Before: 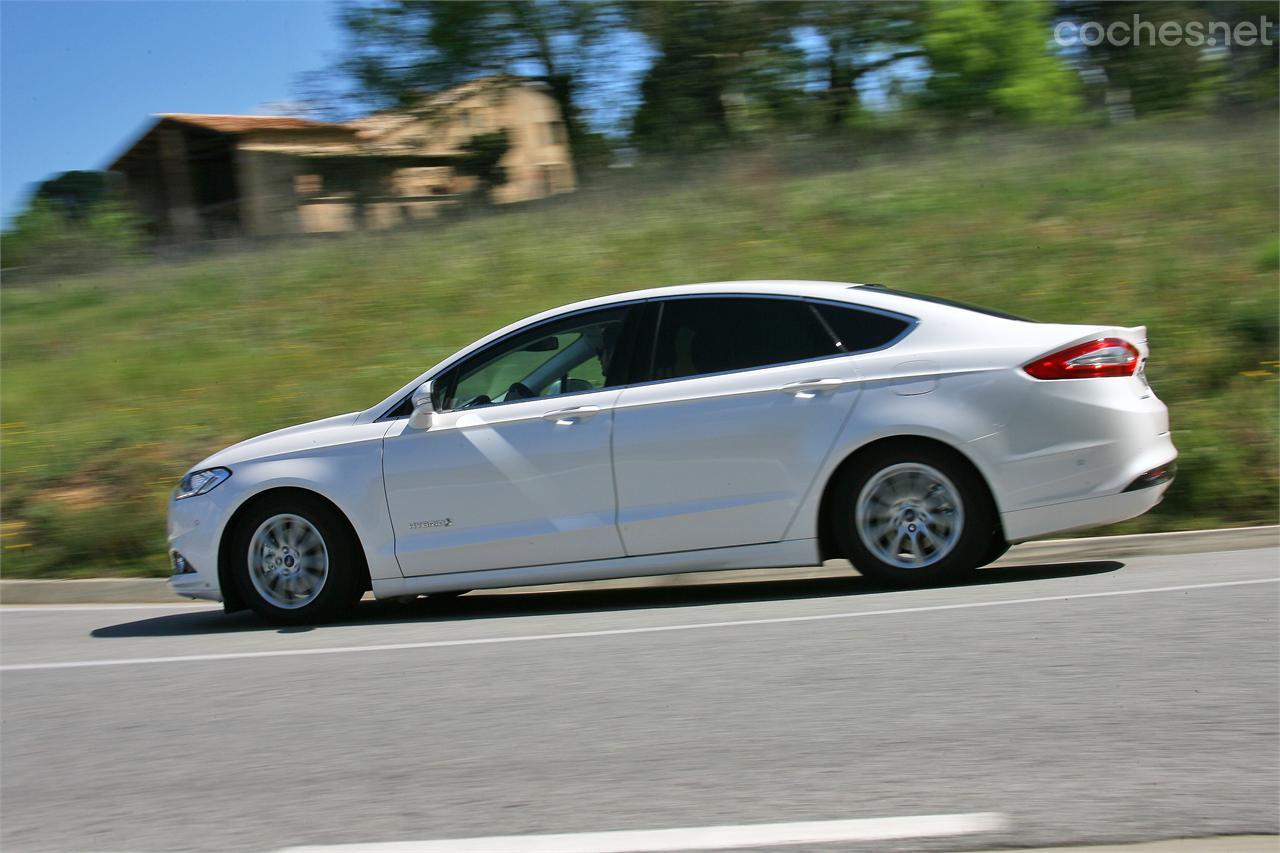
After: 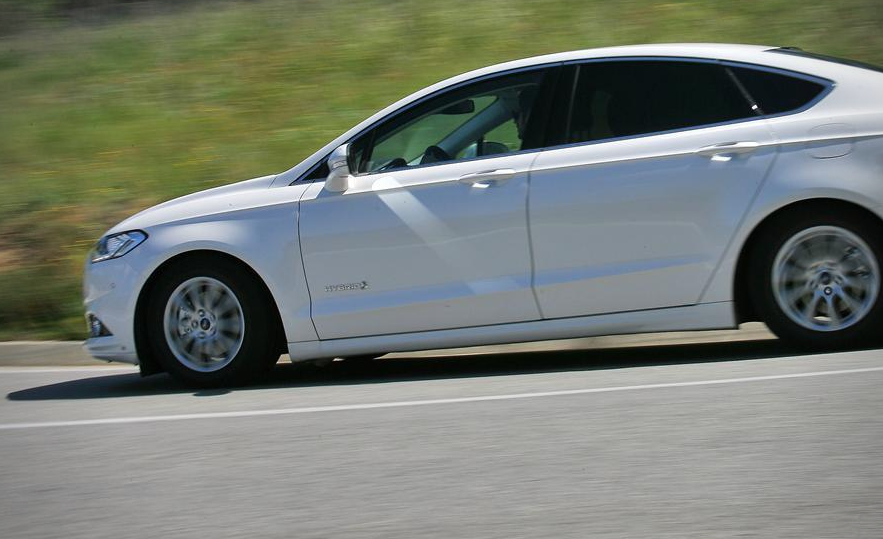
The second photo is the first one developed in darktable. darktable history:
crop: left 6.593%, top 27.789%, right 24.364%, bottom 8.969%
vignetting: fall-off radius 61.25%, brightness -0.575
